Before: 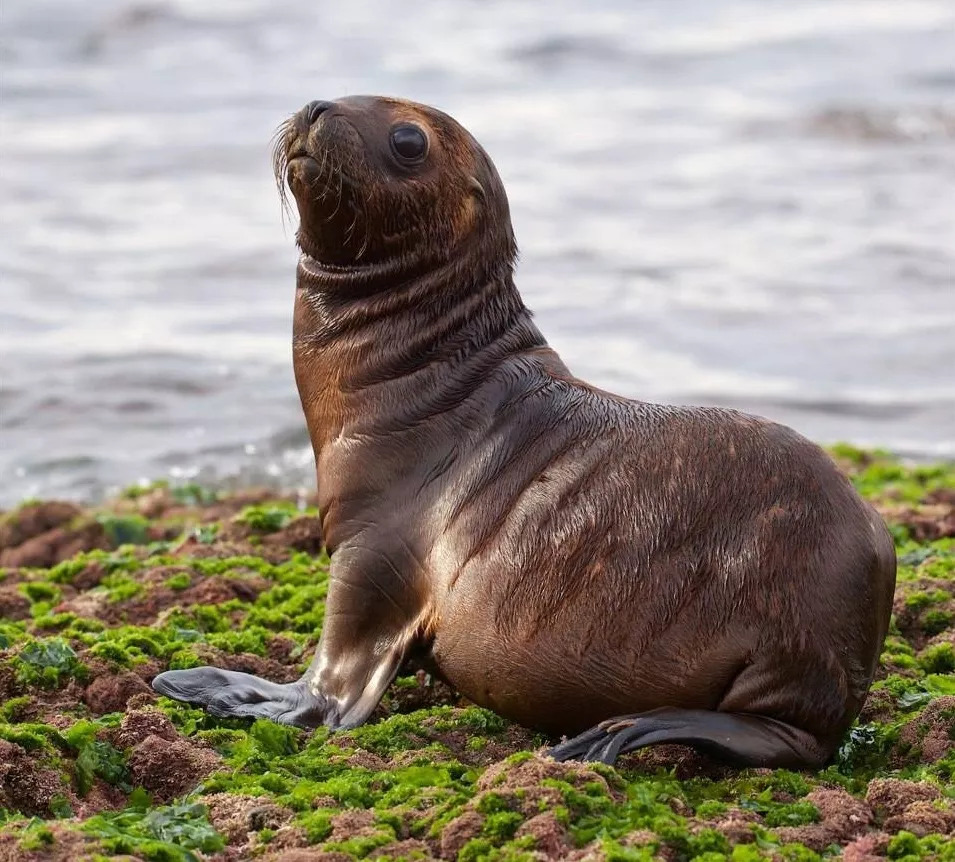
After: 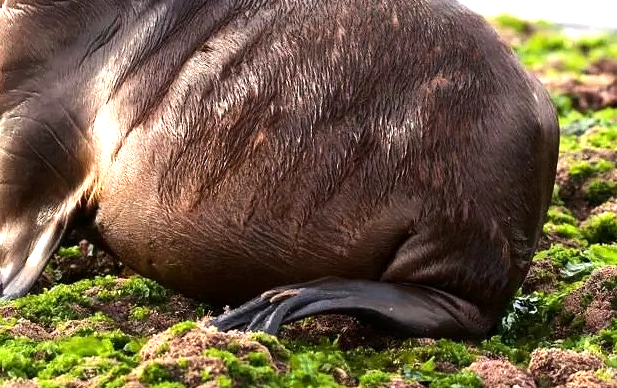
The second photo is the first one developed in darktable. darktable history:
tone equalizer: -8 EV -0.776 EV, -7 EV -0.686 EV, -6 EV -0.617 EV, -5 EV -0.419 EV, -3 EV 0.38 EV, -2 EV 0.6 EV, -1 EV 0.687 EV, +0 EV 0.738 EV, edges refinement/feathering 500, mask exposure compensation -1.57 EV, preserve details no
crop and rotate: left 35.392%, top 50.102%, bottom 4.846%
exposure: black level correction 0.001, exposure 0.498 EV, compensate exposure bias true, compensate highlight preservation false
